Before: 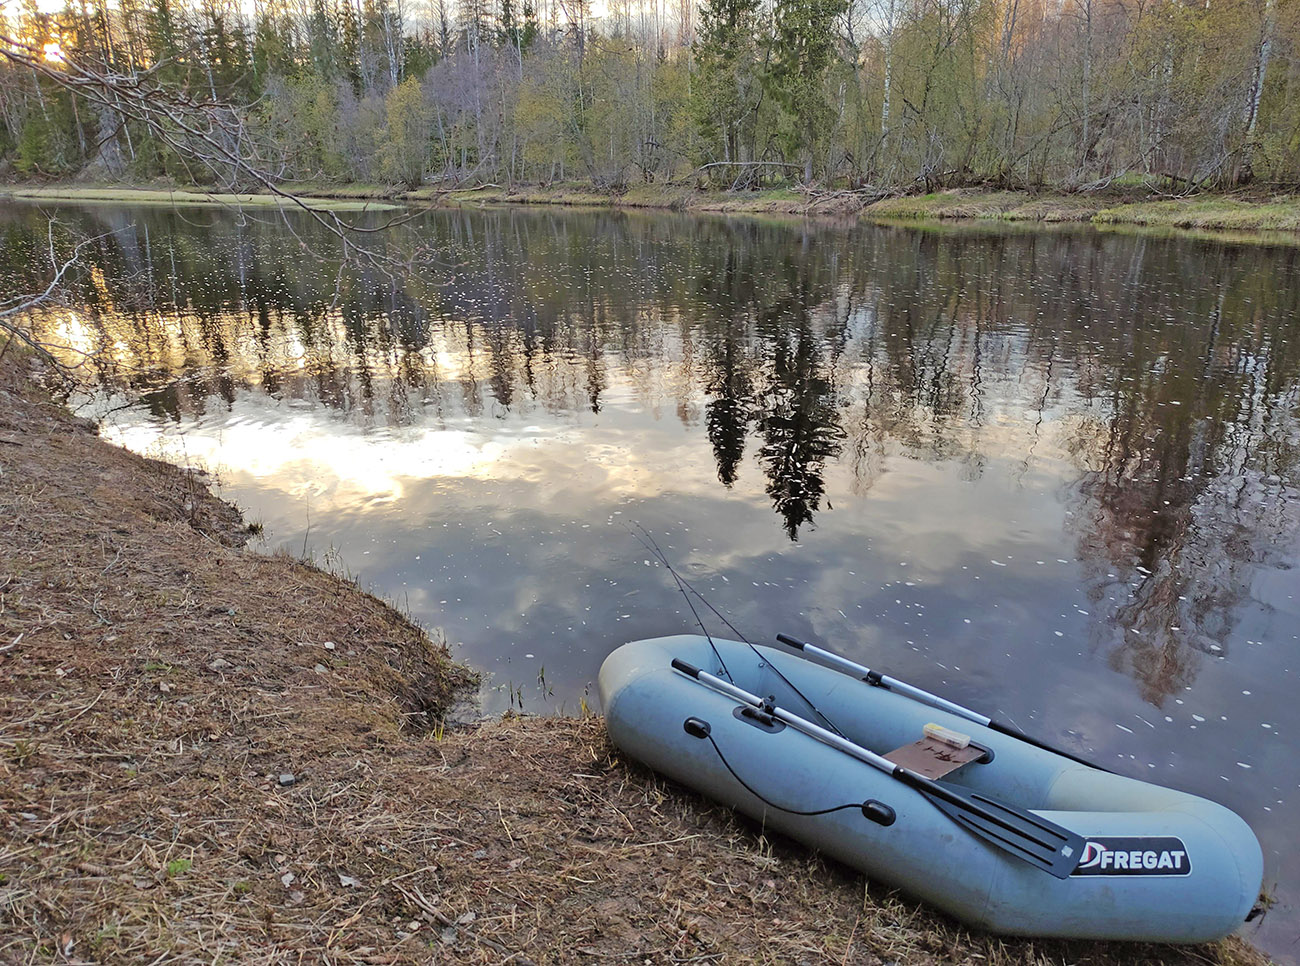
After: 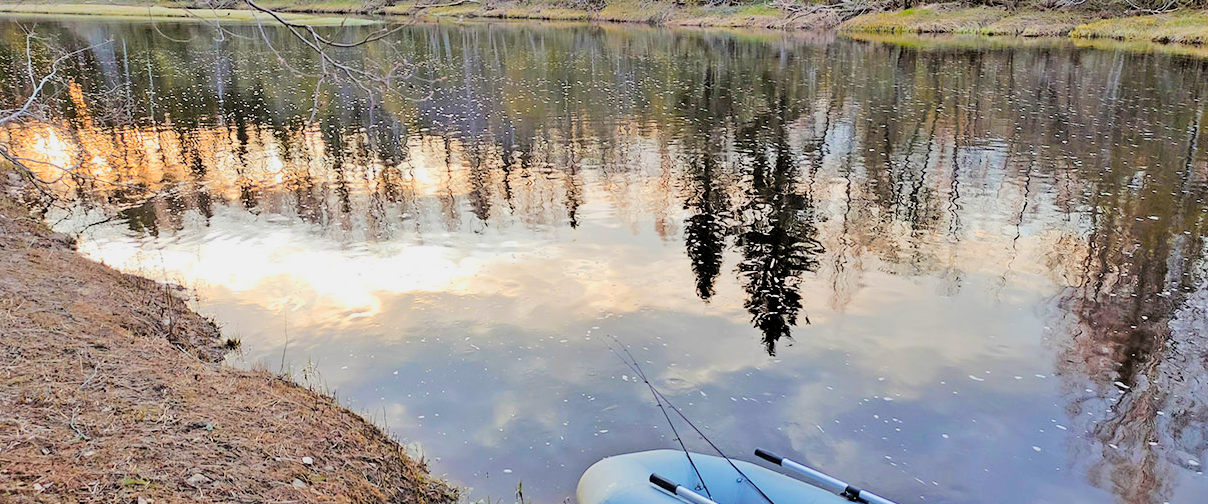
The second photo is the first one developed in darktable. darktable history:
crop: left 1.744%, top 19.225%, right 5.069%, bottom 28.357%
exposure: black level correction 0, exposure 0.5 EV, compensate exposure bias true, compensate highlight preservation false
color zones: curves: ch1 [(0, 0.469) (0.072, 0.457) (0.243, 0.494) (0.429, 0.5) (0.571, 0.5) (0.714, 0.5) (0.857, 0.5) (1, 0.469)]; ch2 [(0, 0.499) (0.143, 0.467) (0.242, 0.436) (0.429, 0.493) (0.571, 0.5) (0.714, 0.5) (0.857, 0.5) (1, 0.499)]
filmic rgb: black relative exposure -5 EV, hardness 2.88, contrast 1.2
color balance rgb: perceptual saturation grading › global saturation 25%, perceptual brilliance grading › mid-tones 10%, perceptual brilliance grading › shadows 15%, global vibrance 20%
